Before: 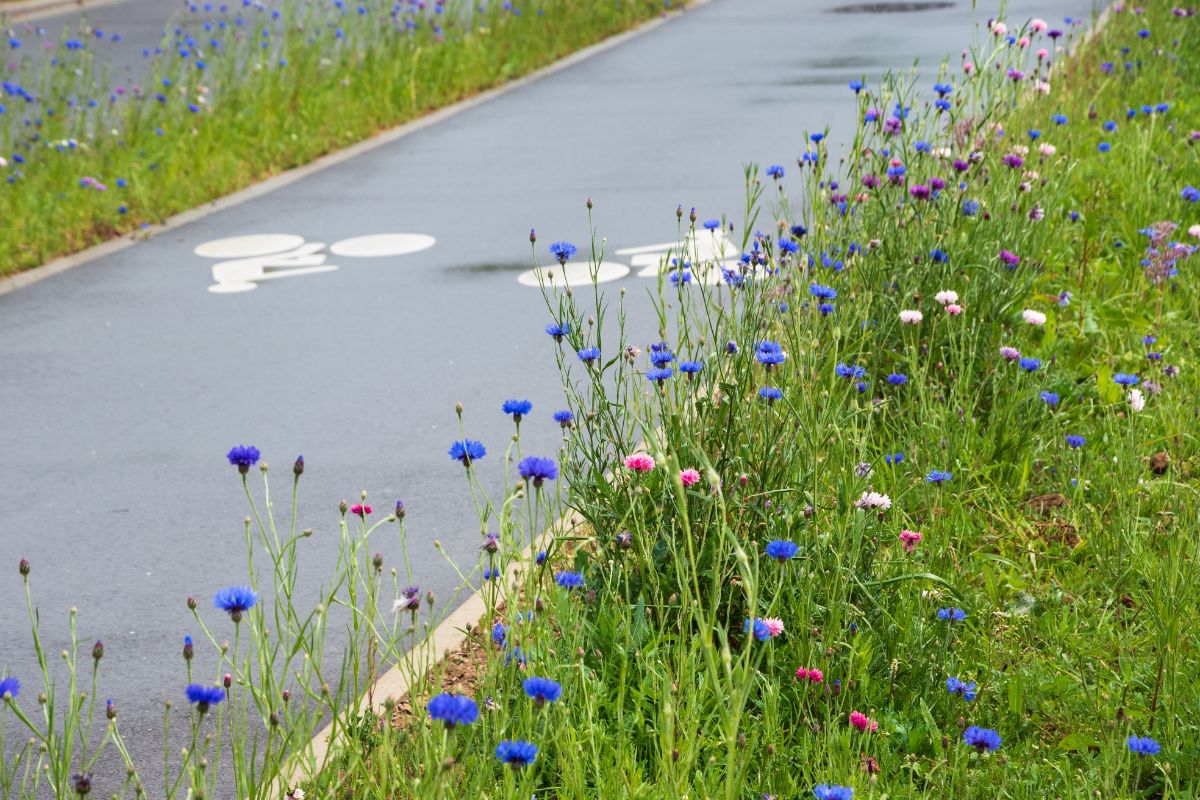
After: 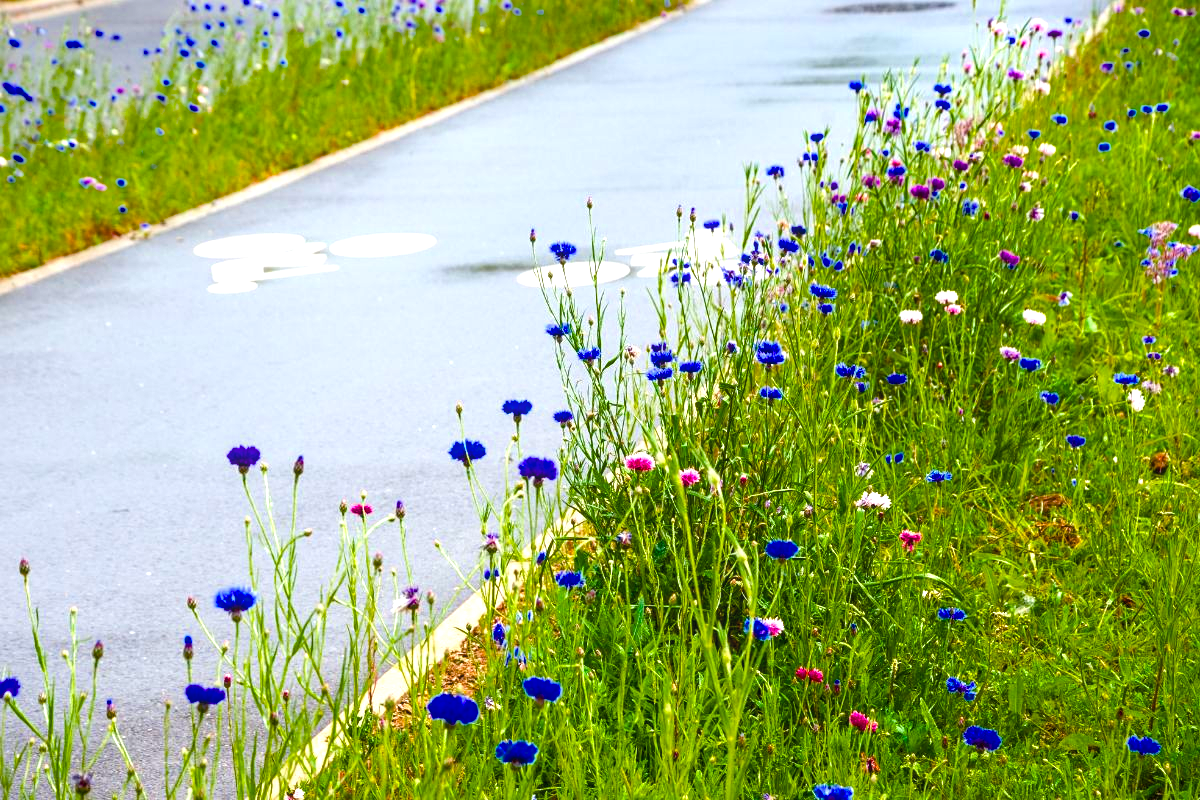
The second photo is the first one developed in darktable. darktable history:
exposure: black level correction 0, exposure 0.894 EV, compensate exposure bias true, compensate highlight preservation false
sharpen: amount 0.217
local contrast: detail 110%
color balance rgb: perceptual saturation grading › global saturation 36.134%, perceptual saturation grading › shadows 34.974%, saturation formula JzAzBz (2021)
